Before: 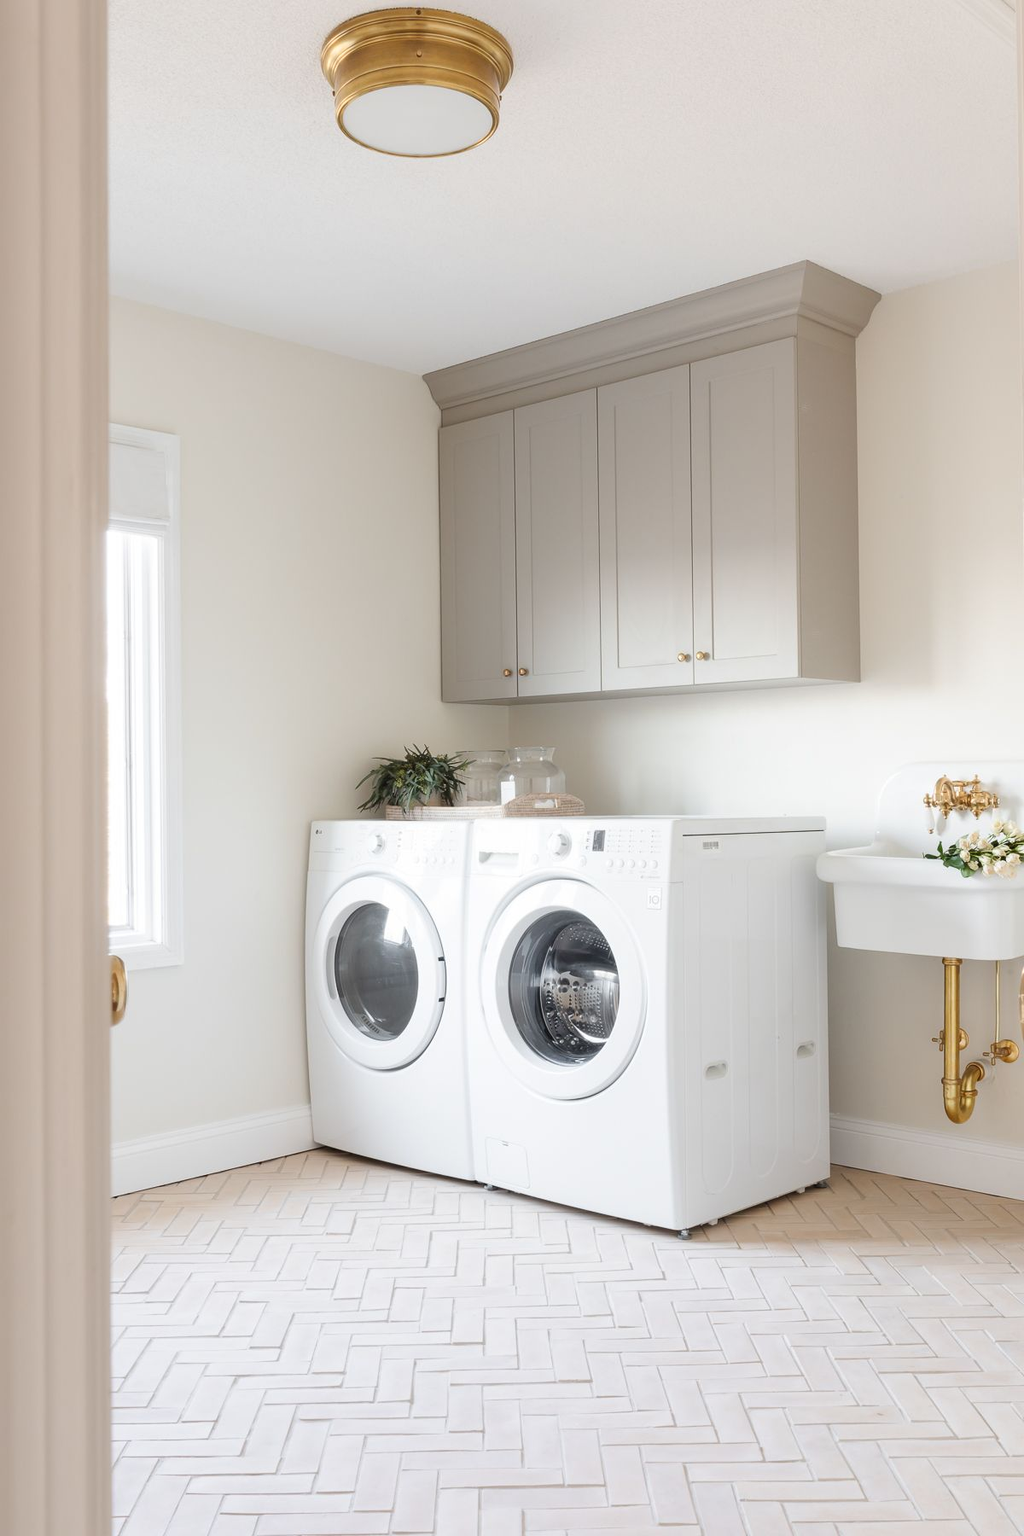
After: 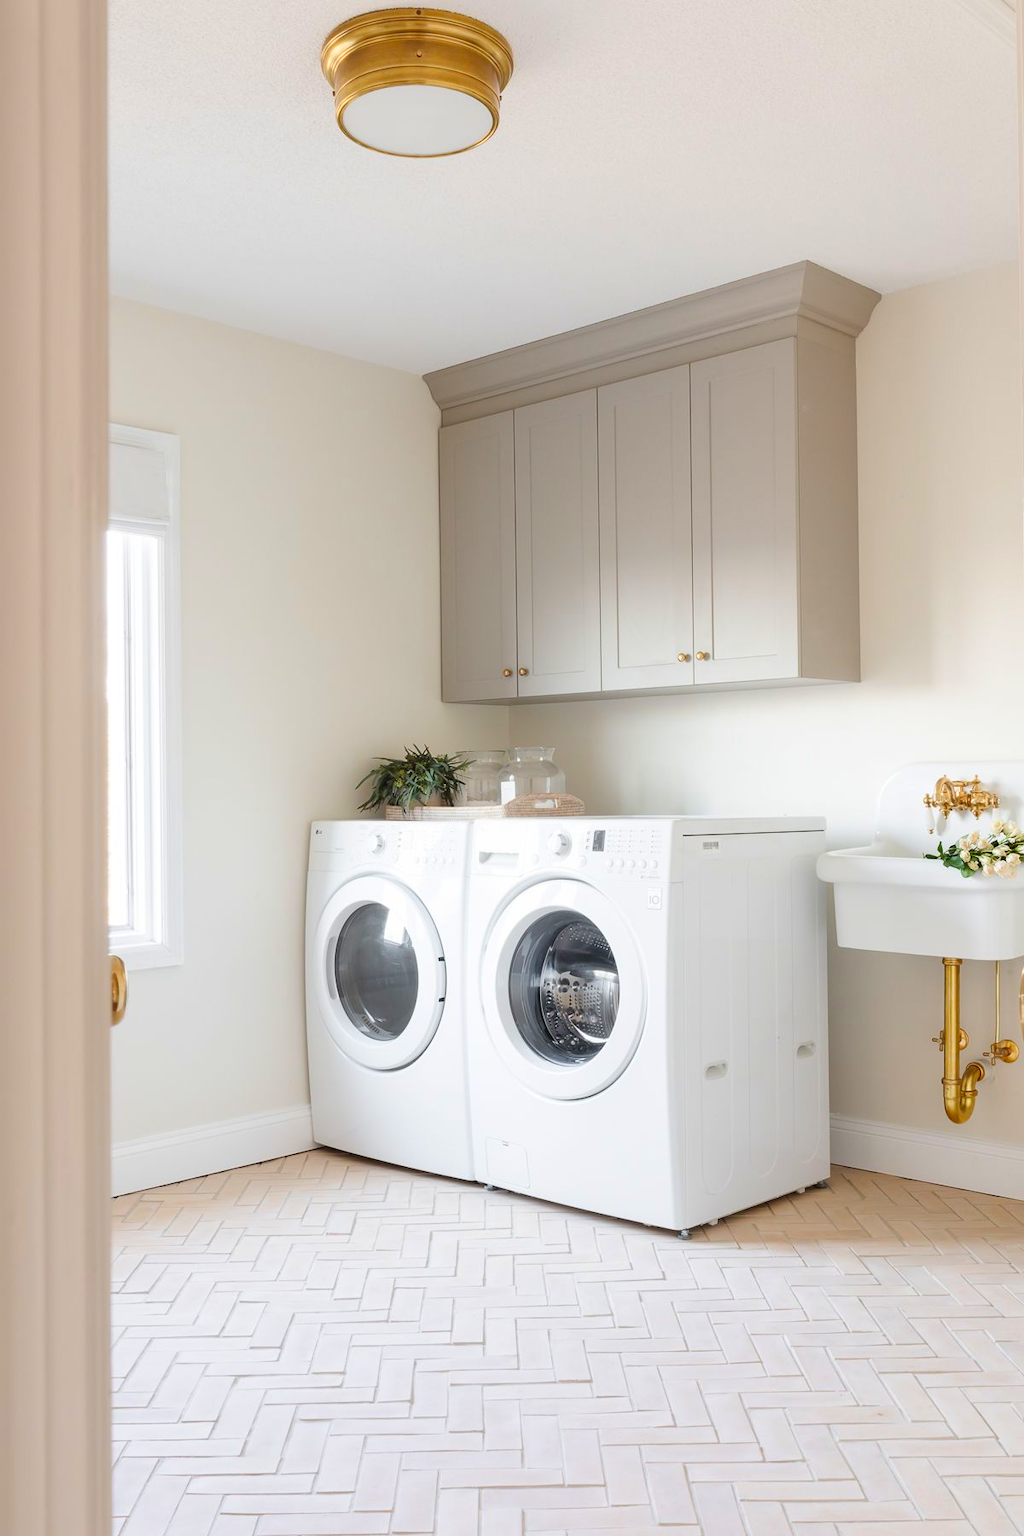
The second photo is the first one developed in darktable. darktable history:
color correction: highlights b* 0.026, saturation 1.35
